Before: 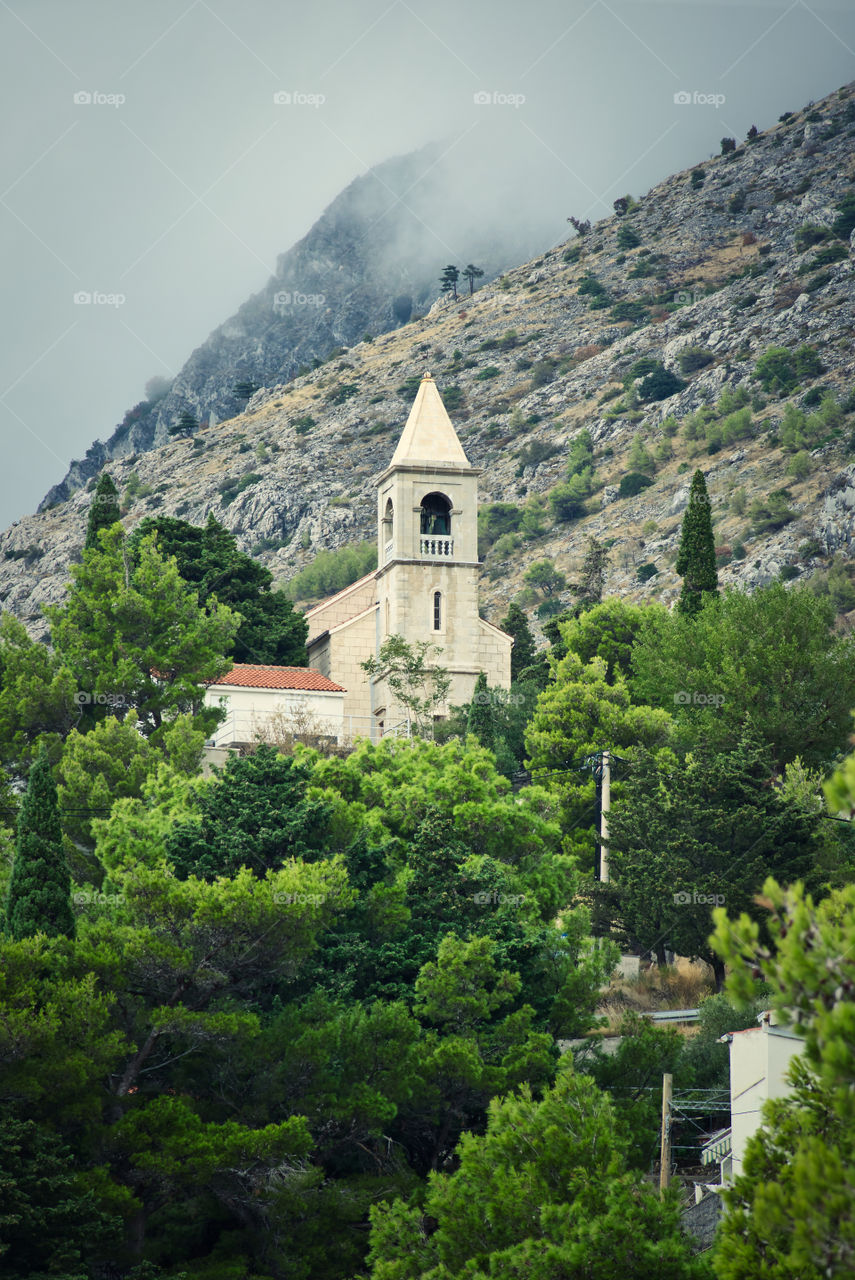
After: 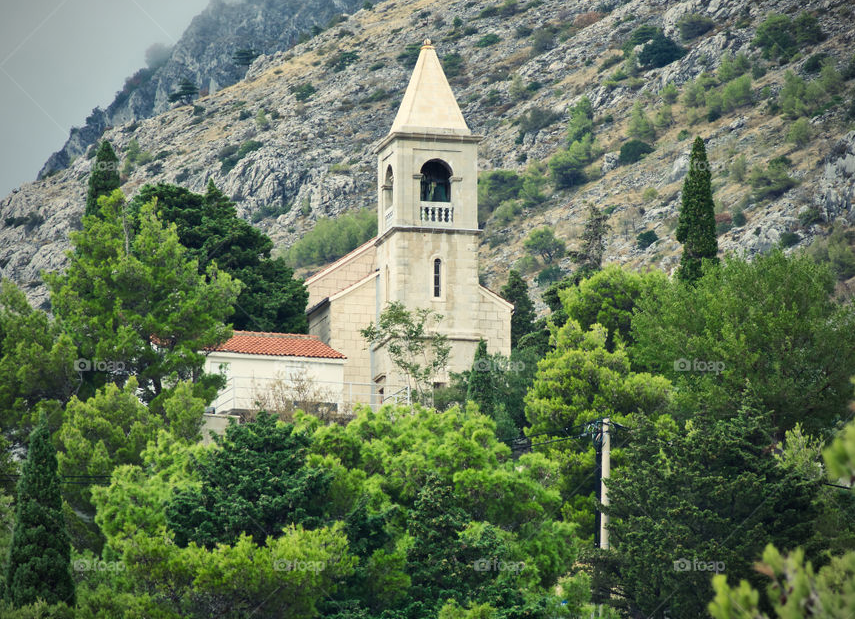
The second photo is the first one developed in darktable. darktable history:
crop and rotate: top 26.056%, bottom 25.543%
vignetting: fall-off start 91.19%
